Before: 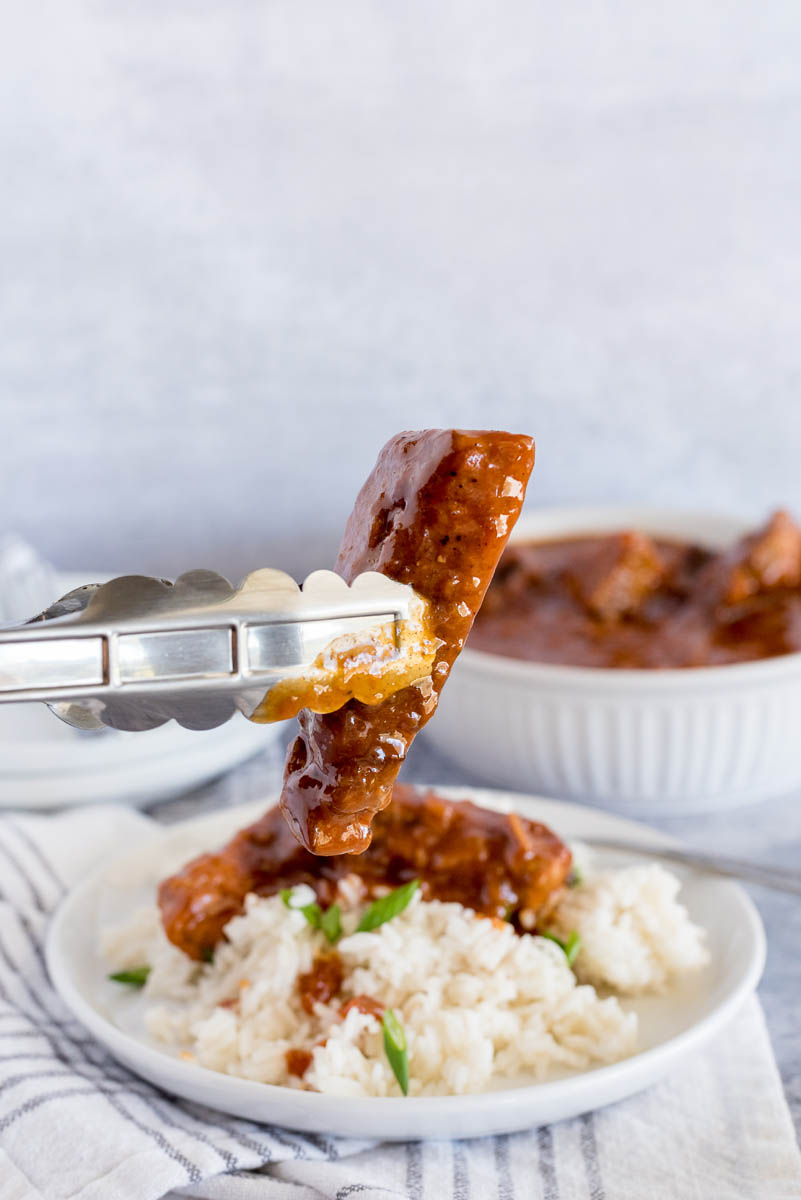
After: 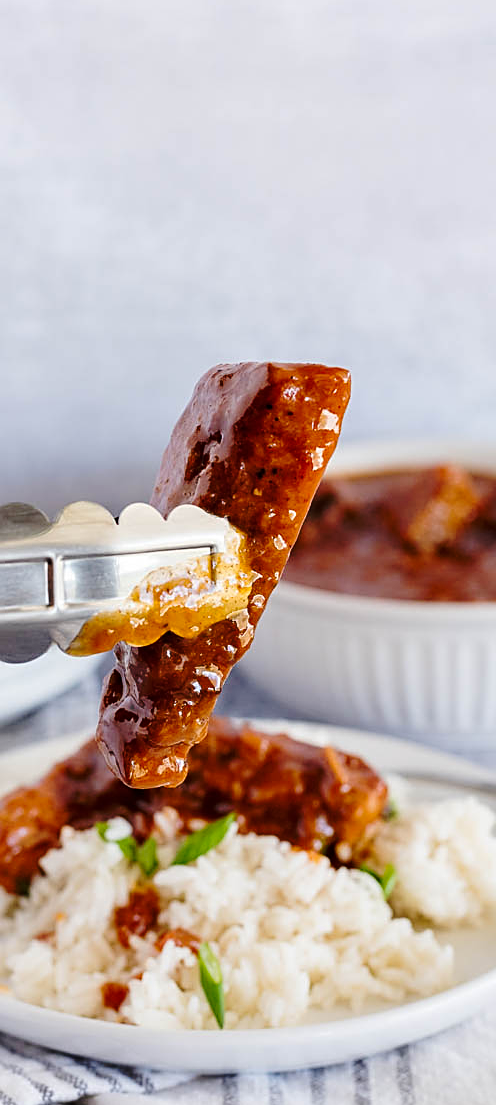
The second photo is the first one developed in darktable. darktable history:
sharpen: on, module defaults
crop and rotate: left 23.089%, top 5.62%, right 14.939%, bottom 2.265%
base curve: curves: ch0 [(0, 0) (0.073, 0.04) (0.157, 0.139) (0.492, 0.492) (0.758, 0.758) (1, 1)], preserve colors none
